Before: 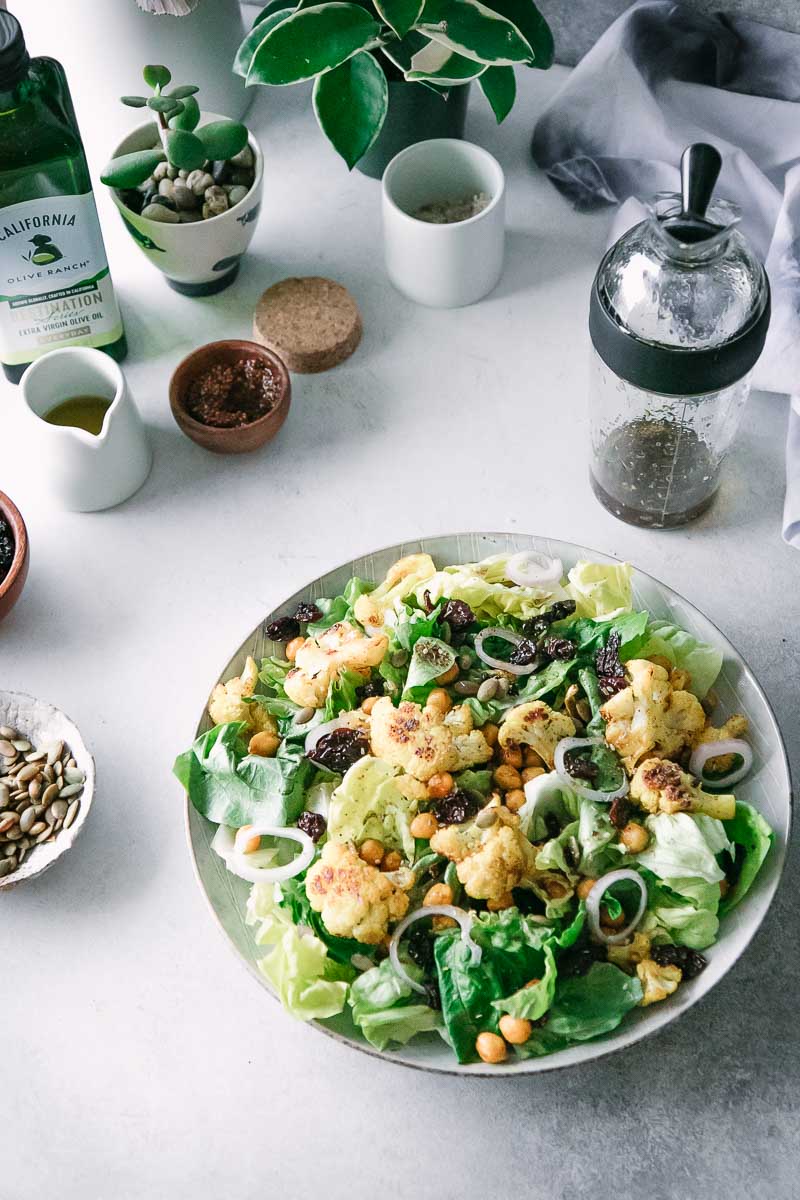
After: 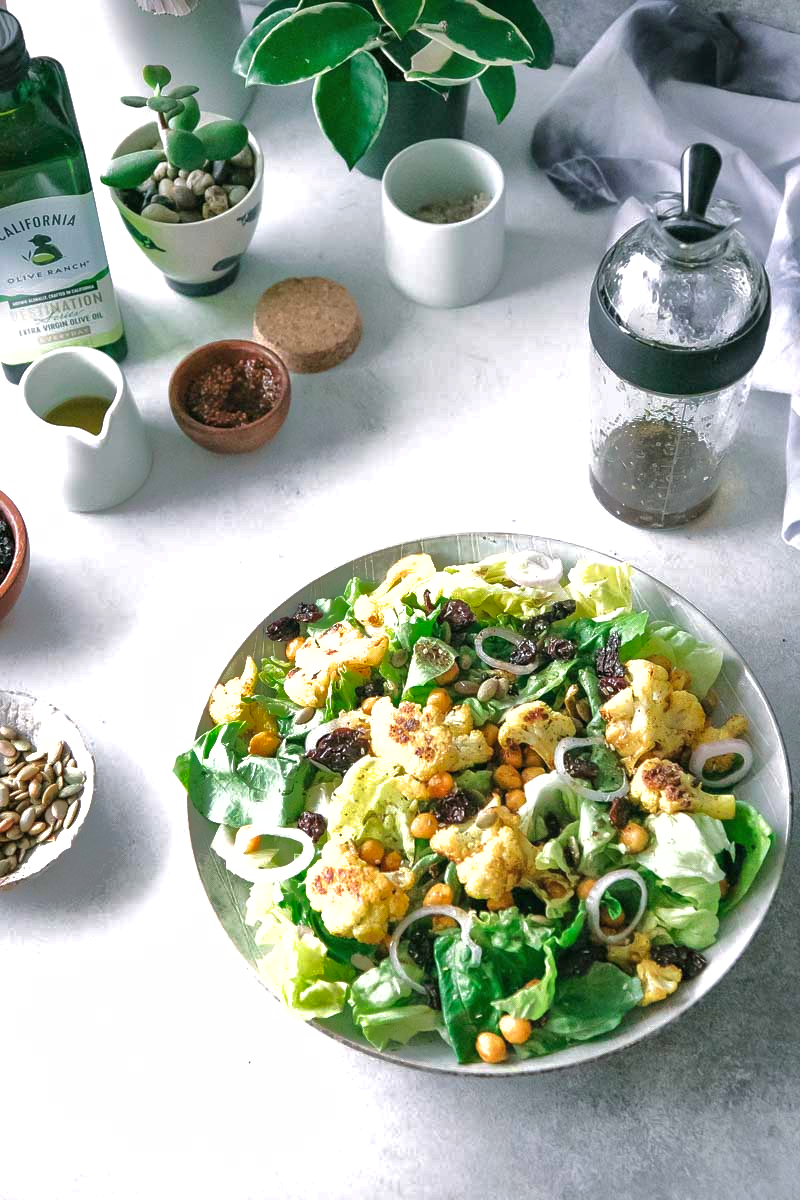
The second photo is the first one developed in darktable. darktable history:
exposure: exposure 0.496 EV, compensate highlight preservation false
shadows and highlights: shadows 40, highlights -60
